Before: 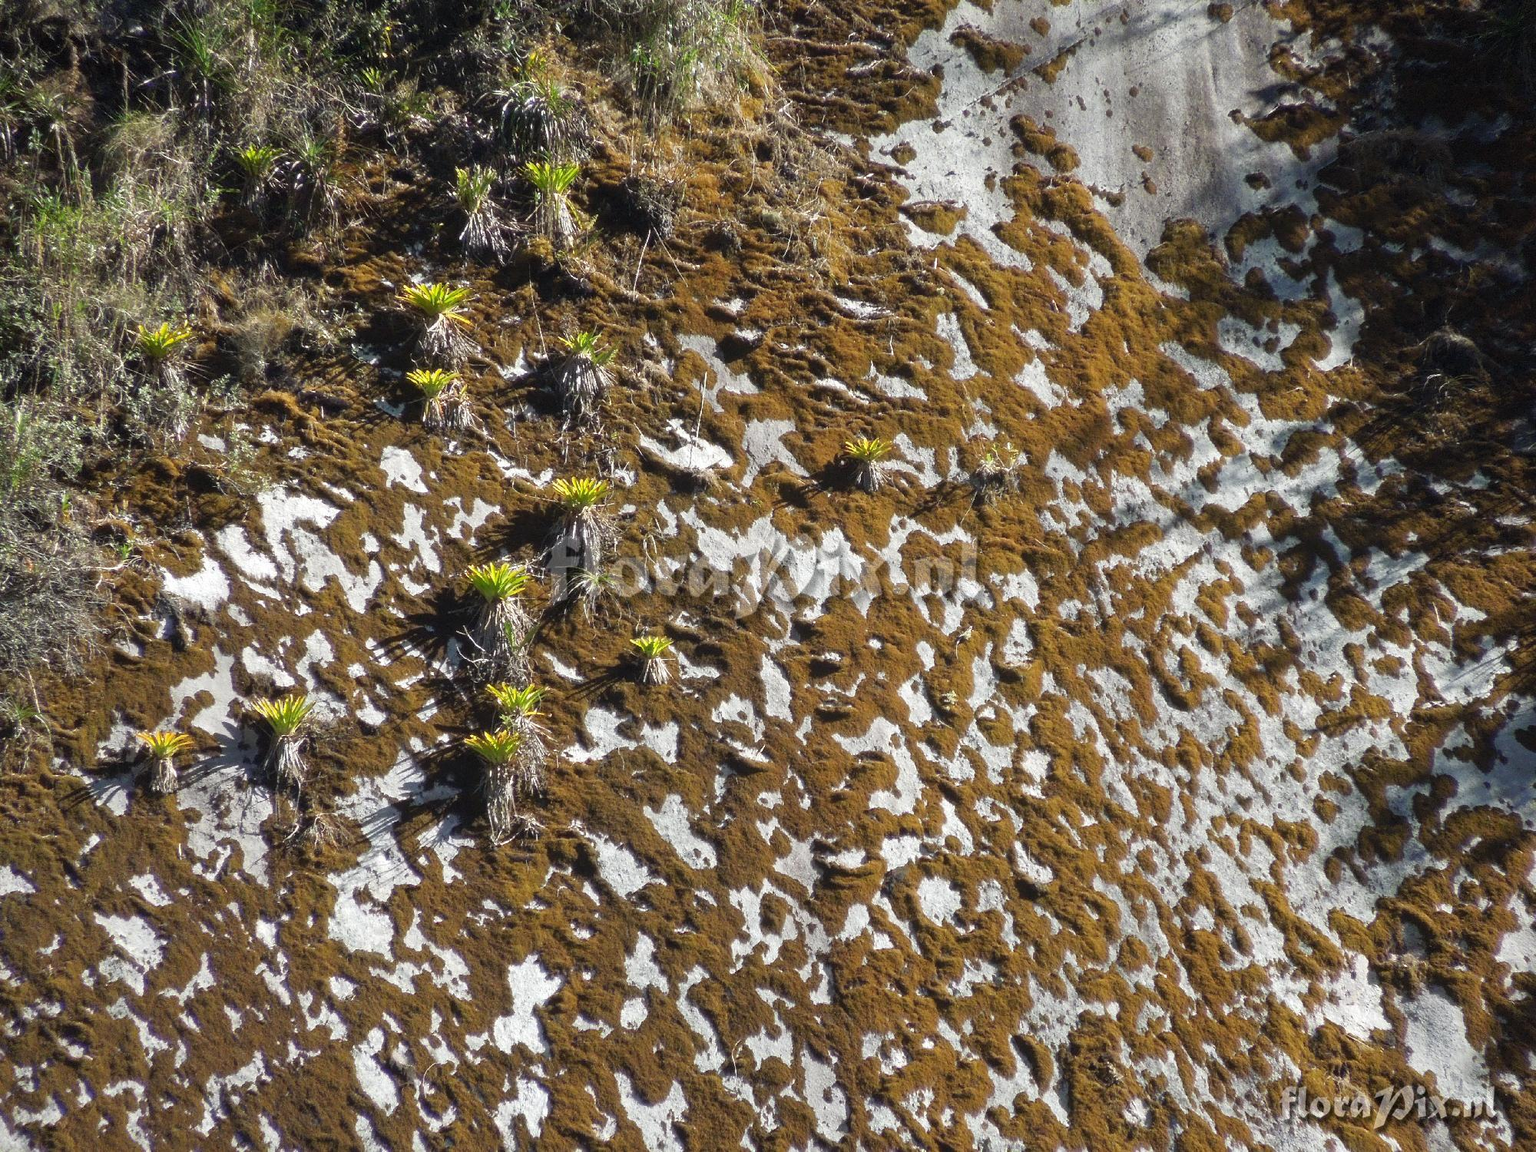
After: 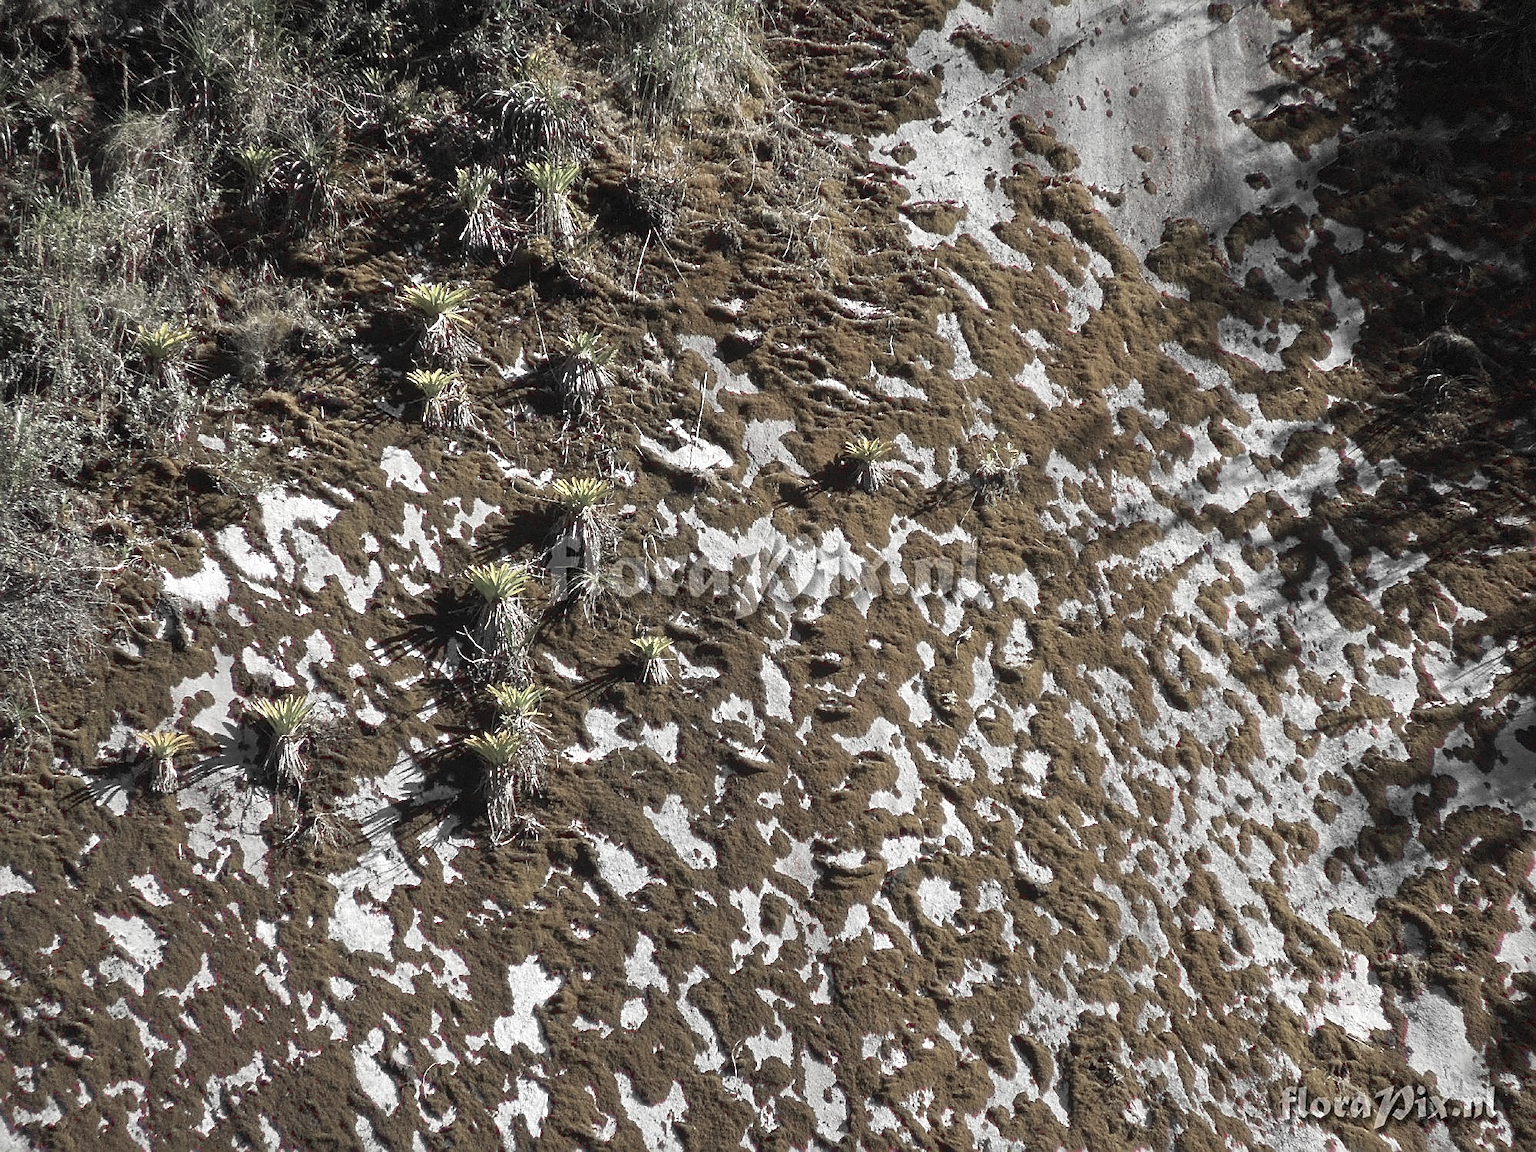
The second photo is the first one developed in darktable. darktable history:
color zones: curves: ch1 [(0, 0.831) (0.08, 0.771) (0.157, 0.268) (0.241, 0.207) (0.562, -0.005) (0.714, -0.013) (0.876, 0.01) (1, 0.831)]
sharpen: on, module defaults
